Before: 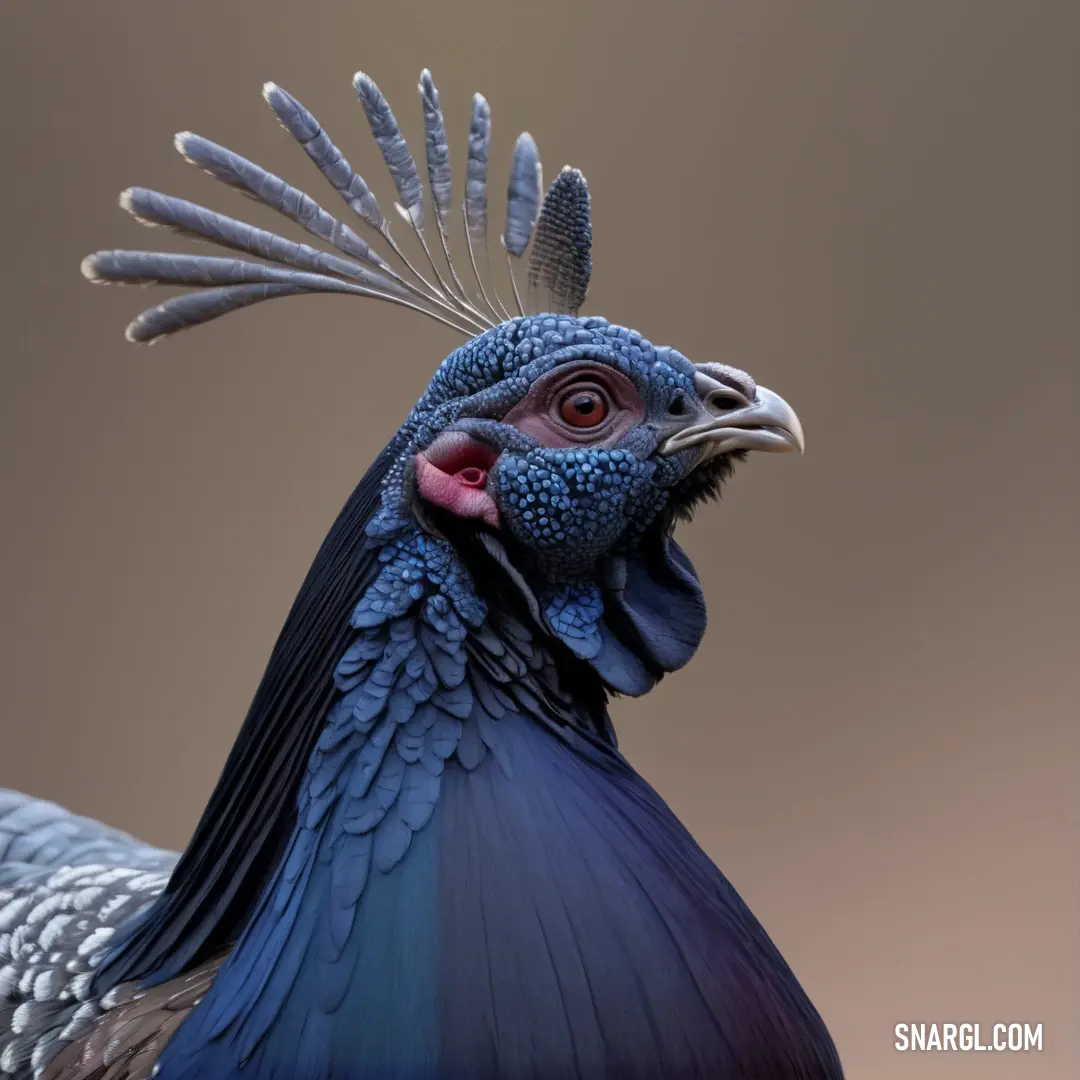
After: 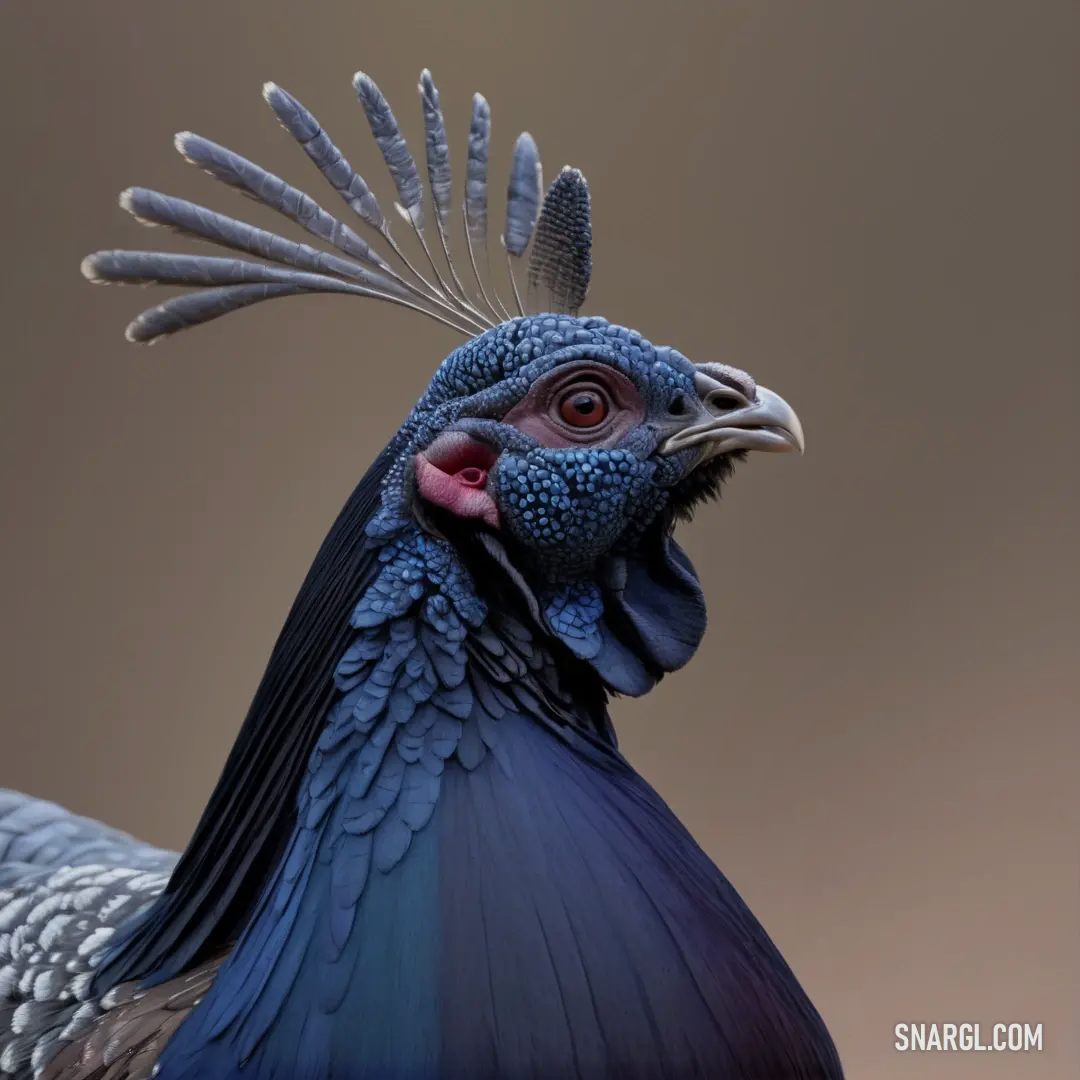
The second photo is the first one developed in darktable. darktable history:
exposure: exposure -0.316 EV, compensate highlight preservation false
shadows and highlights: shadows 20.91, highlights -36.41, highlights color adjustment 89.64%, soften with gaussian
